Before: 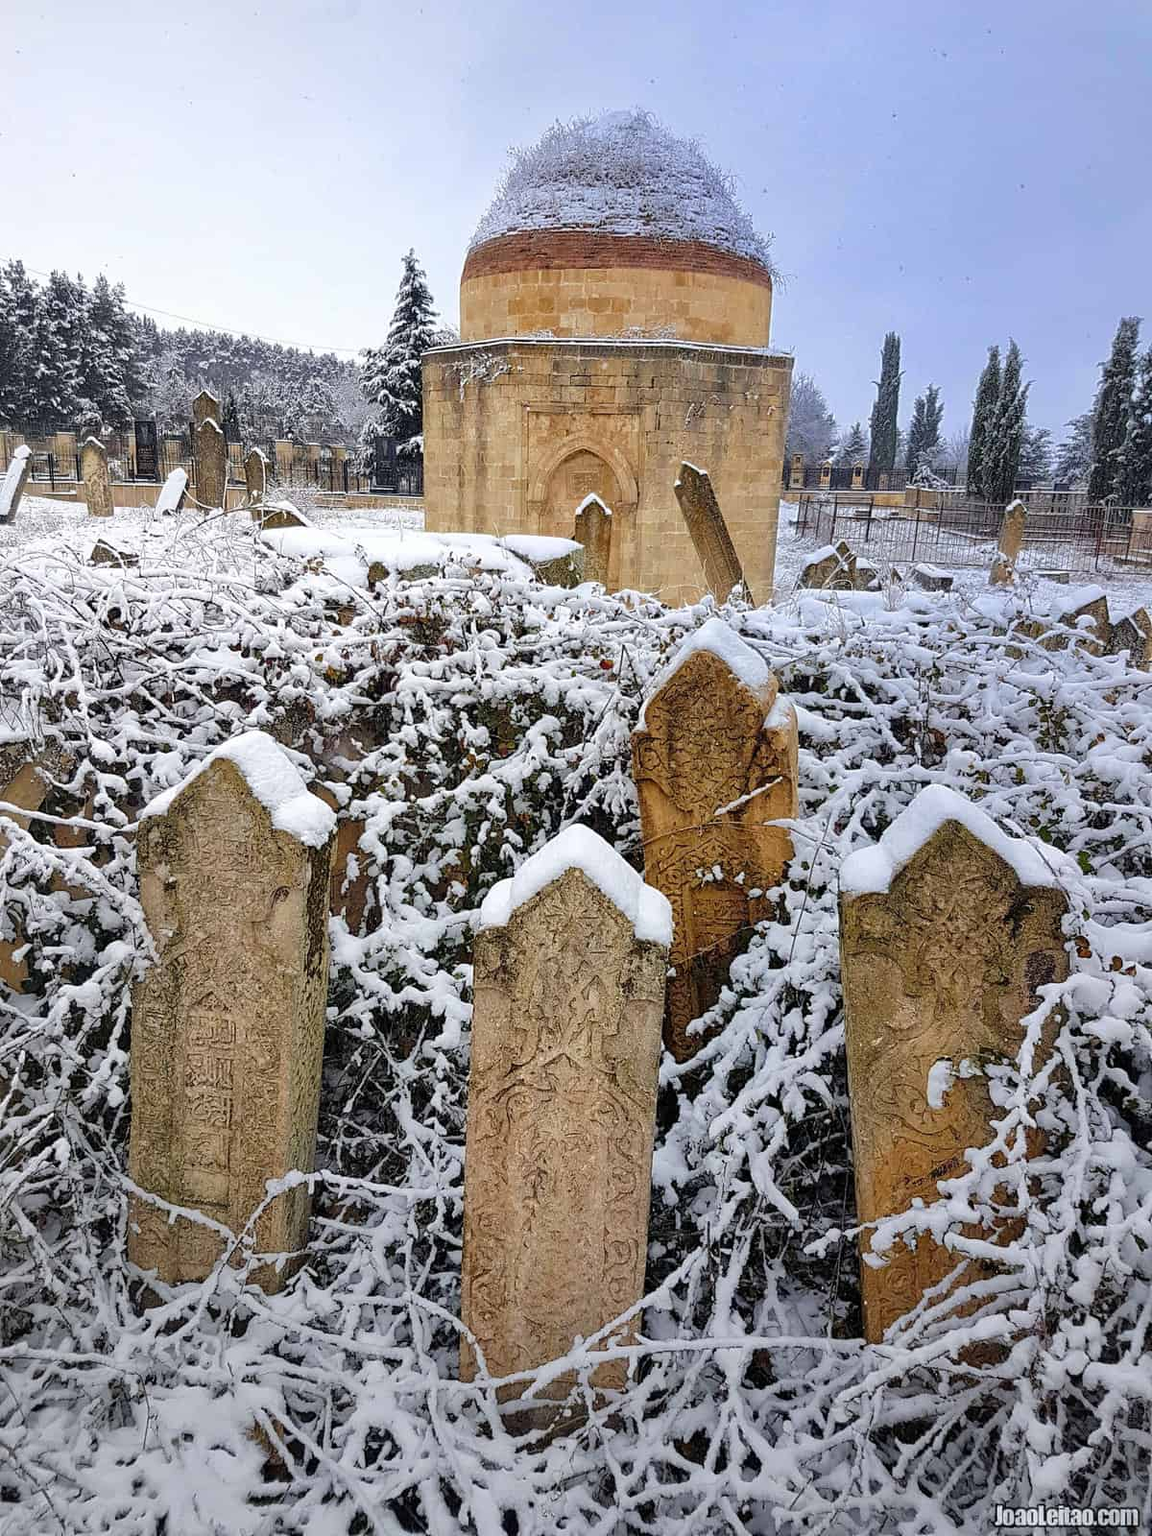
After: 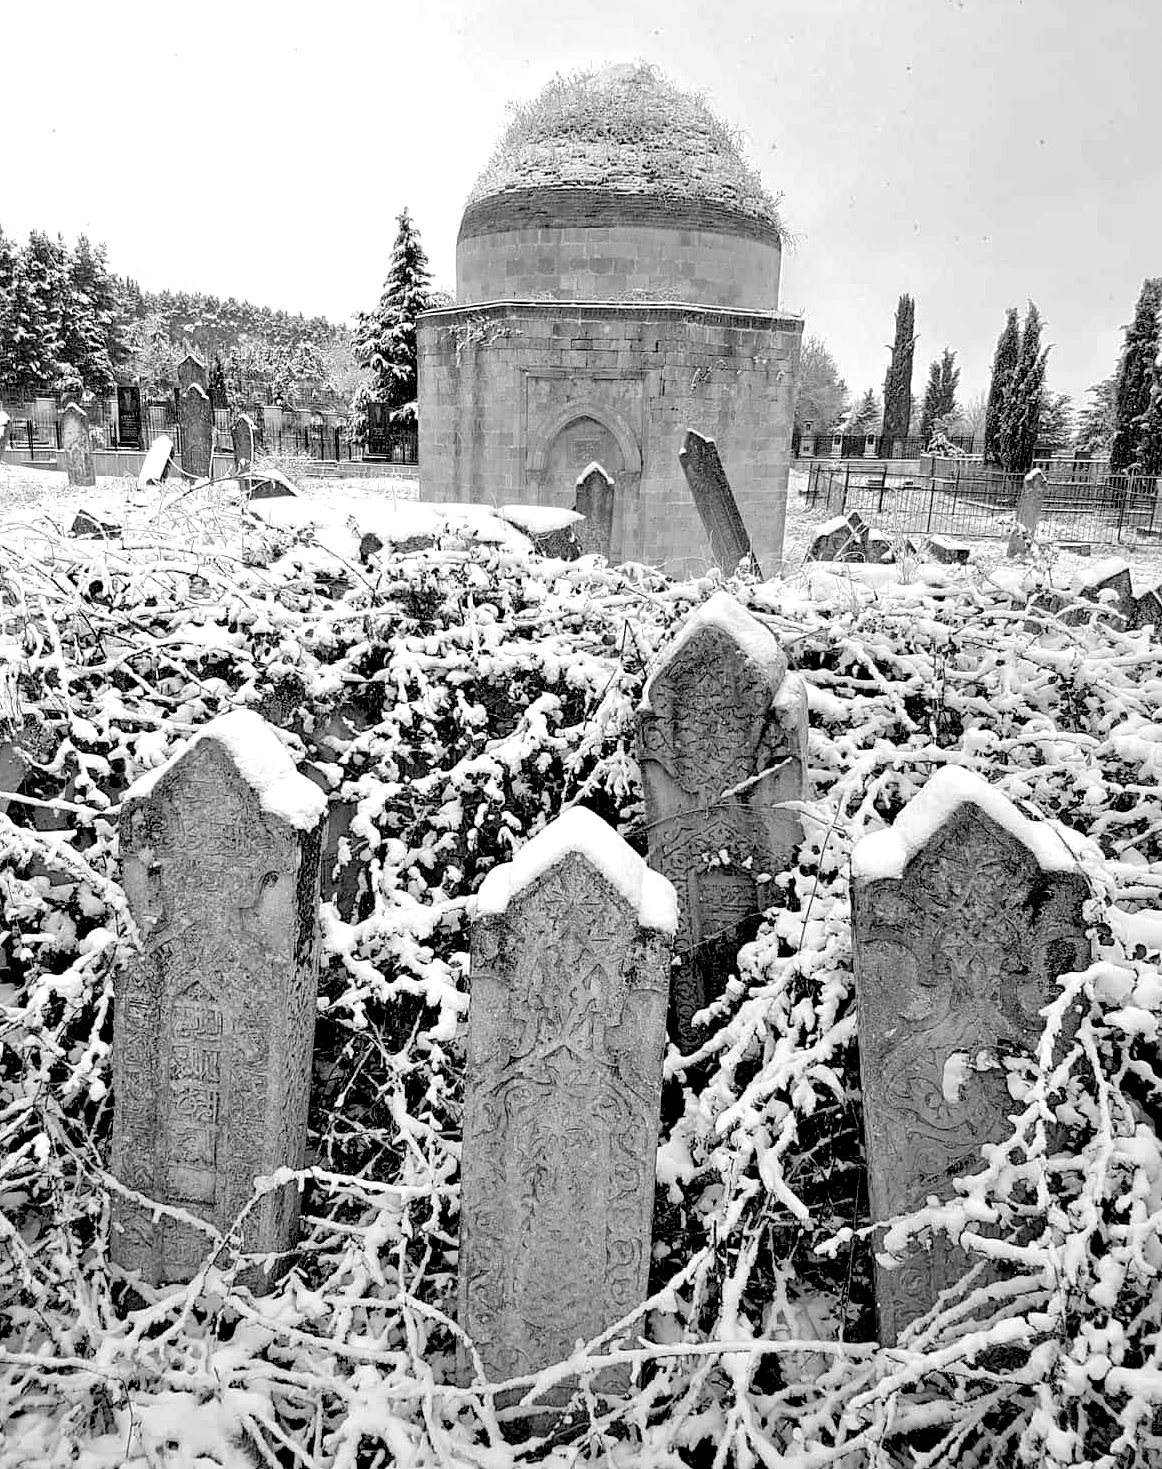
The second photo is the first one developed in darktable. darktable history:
crop: left 1.964%, top 3.251%, right 1.122%, bottom 4.933%
contrast brightness saturation: saturation 0.13
color contrast: green-magenta contrast 1.1, blue-yellow contrast 1.1, unbound 0
color balance rgb: perceptual saturation grading › global saturation 10%
white balance: red 1.467, blue 0.684
monochrome: a -4.13, b 5.16, size 1
exposure: black level correction 0, exposure 0.5 EV, compensate exposure bias true, compensate highlight preservation false
rgb levels: levels [[0.034, 0.472, 0.904], [0, 0.5, 1], [0, 0.5, 1]]
